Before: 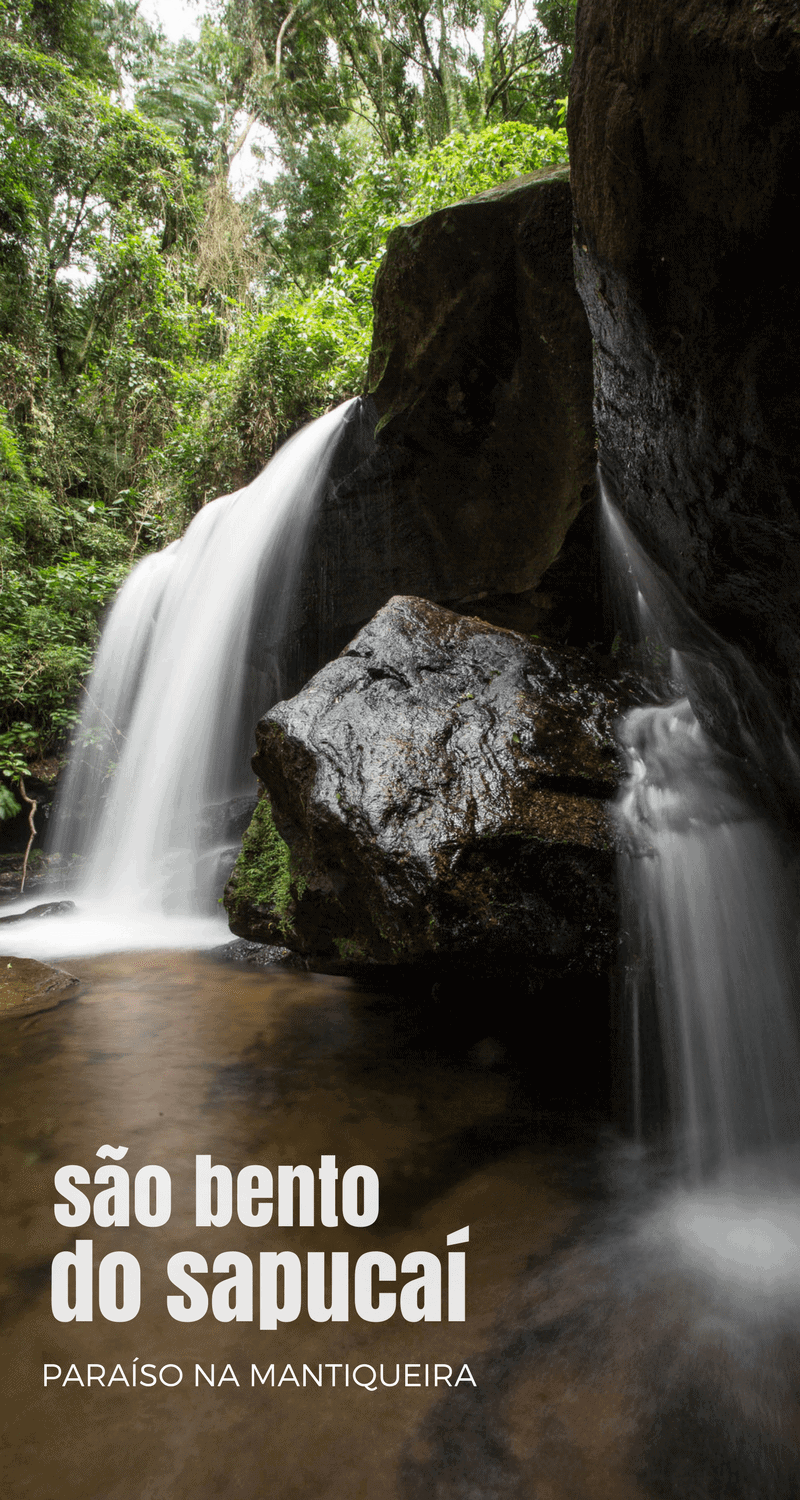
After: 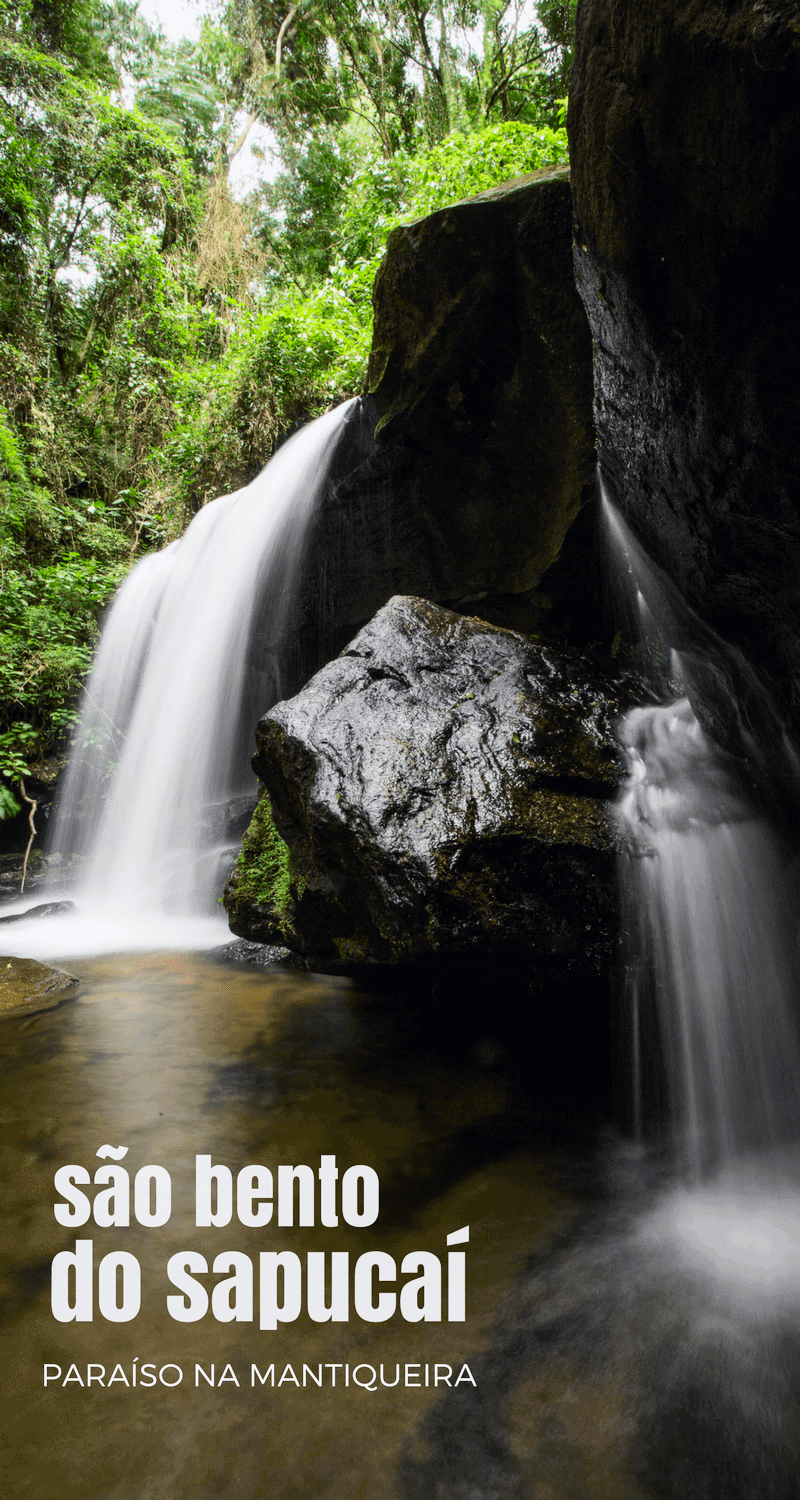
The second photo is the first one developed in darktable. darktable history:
tone curve: curves: ch0 [(0, 0) (0.071, 0.047) (0.266, 0.26) (0.483, 0.554) (0.753, 0.811) (1, 0.983)]; ch1 [(0, 0) (0.346, 0.307) (0.408, 0.369) (0.463, 0.443) (0.482, 0.493) (0.502, 0.5) (0.517, 0.502) (0.55, 0.548) (0.597, 0.624) (0.651, 0.698) (1, 1)]; ch2 [(0, 0) (0.346, 0.34) (0.434, 0.46) (0.485, 0.494) (0.5, 0.494) (0.517, 0.506) (0.535, 0.529) (0.583, 0.611) (0.625, 0.666) (1, 1)], color space Lab, independent channels, preserve colors none
